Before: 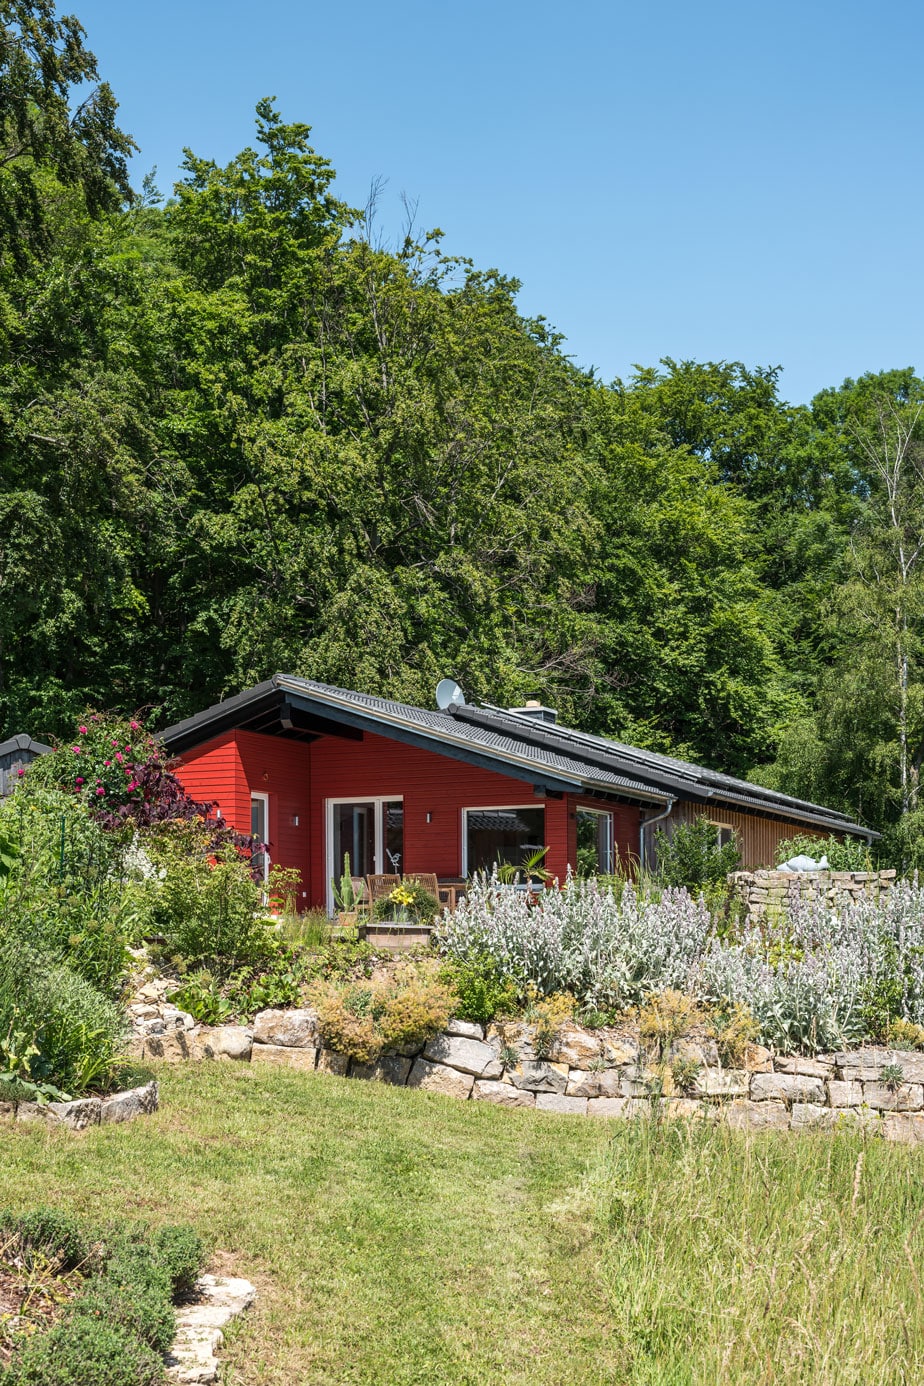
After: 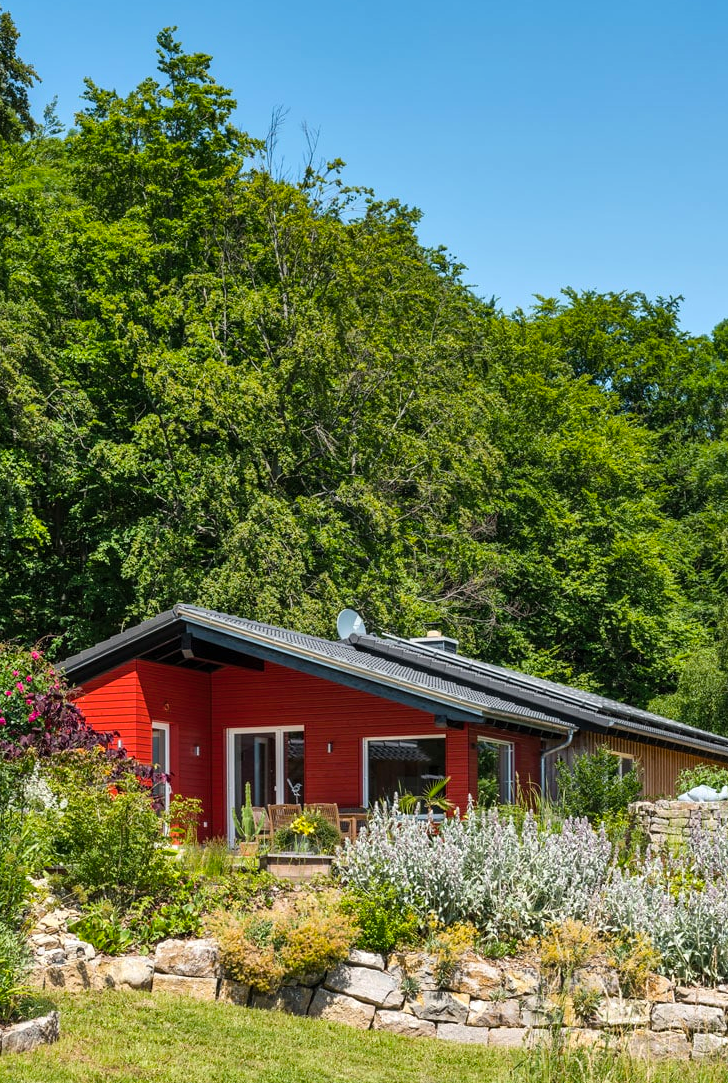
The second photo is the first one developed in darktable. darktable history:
tone equalizer: on, module defaults
color balance rgb: perceptual saturation grading › global saturation 25%, global vibrance 10%
shadows and highlights: soften with gaussian
crop and rotate: left 10.77%, top 5.1%, right 10.41%, bottom 16.76%
